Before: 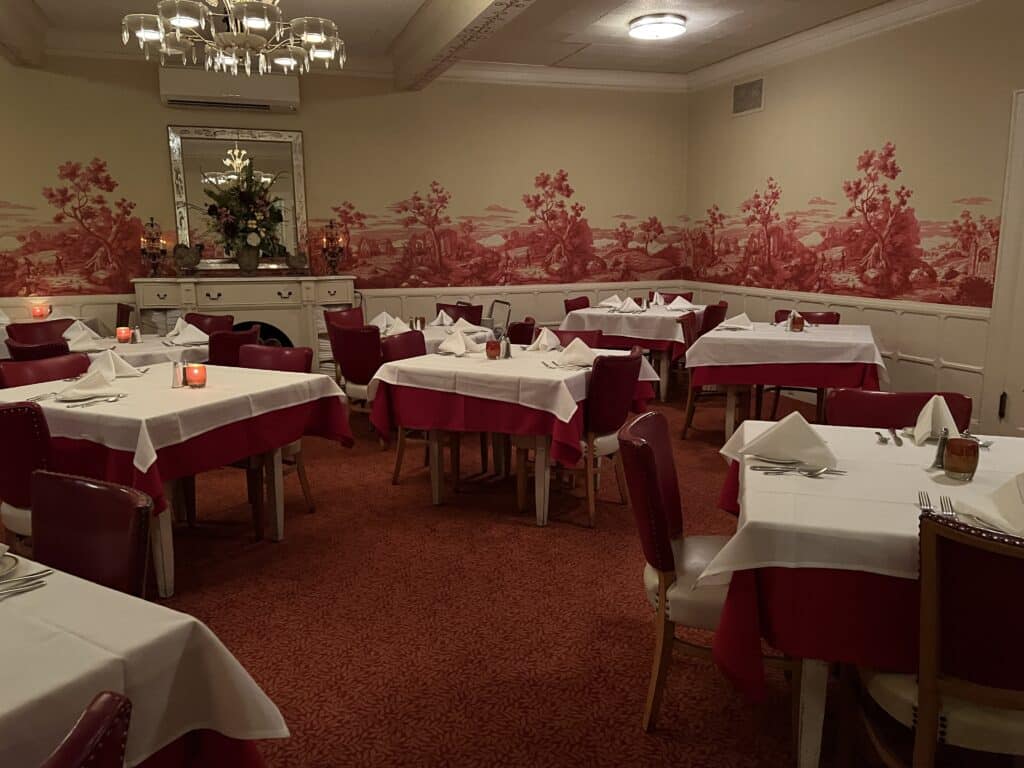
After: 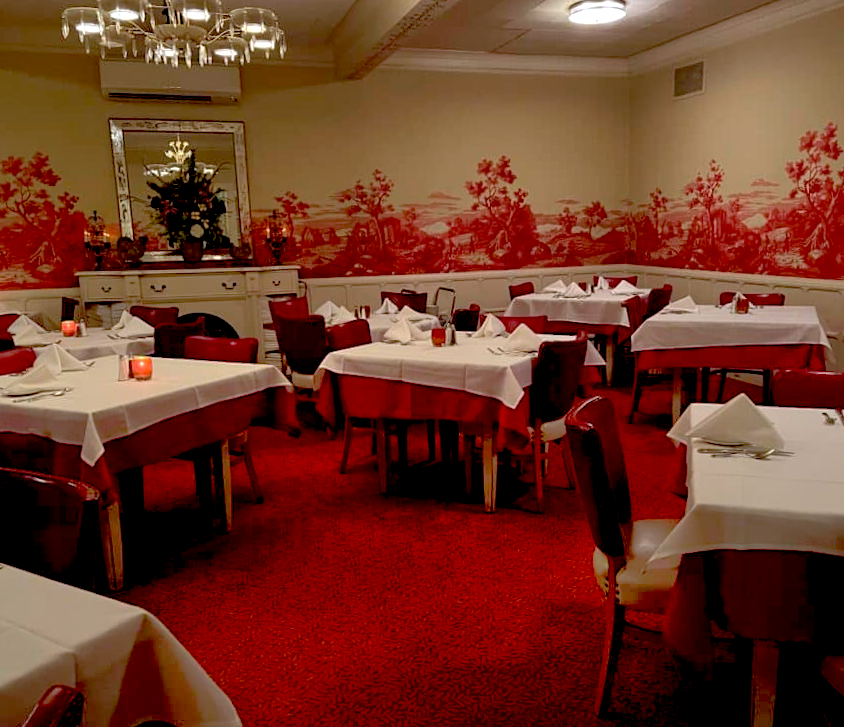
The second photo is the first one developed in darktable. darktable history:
shadows and highlights: on, module defaults
crop and rotate: angle 1°, left 4.281%, top 0.642%, right 11.383%, bottom 2.486%
white balance: red 1.004, blue 1.024
exposure: black level correction 0.025, exposure 0.182 EV, compensate highlight preservation false
